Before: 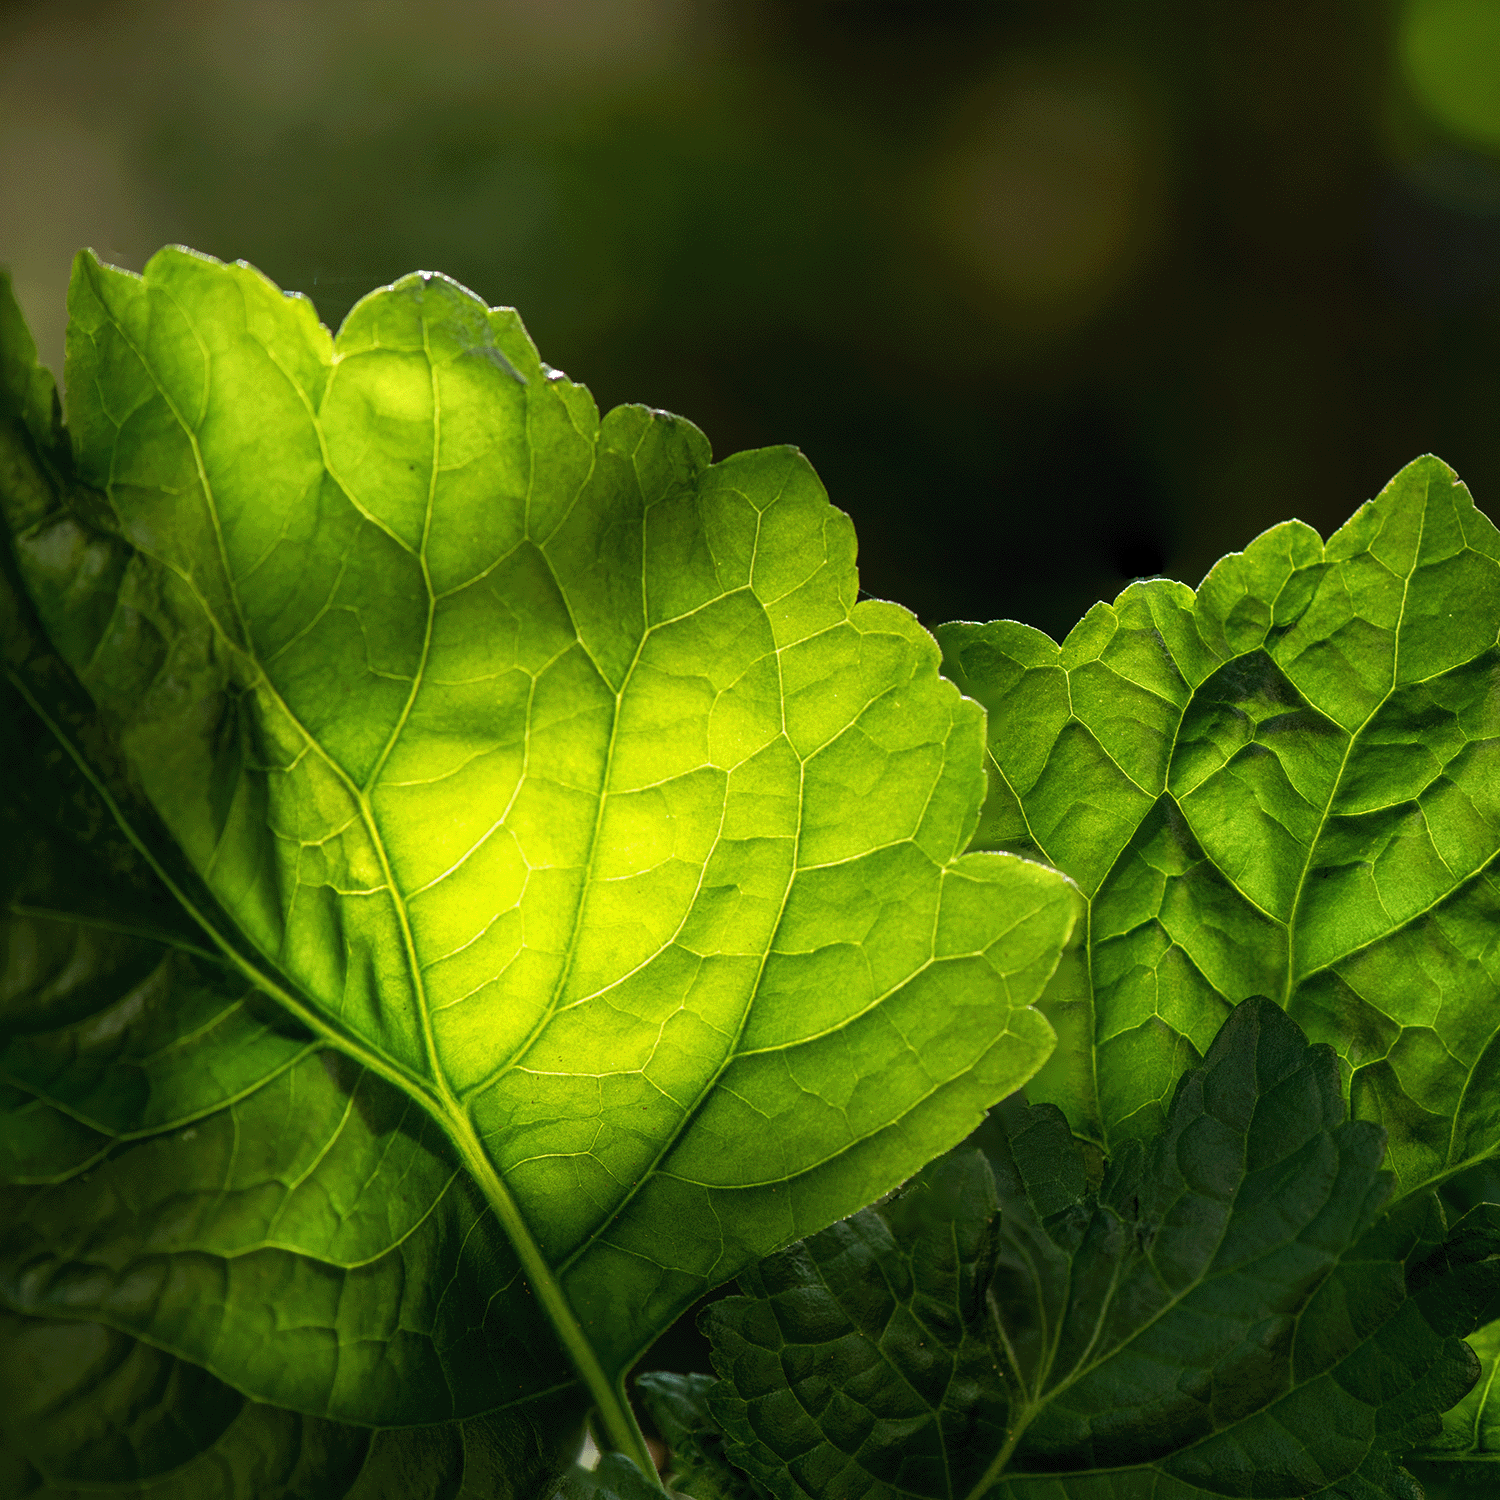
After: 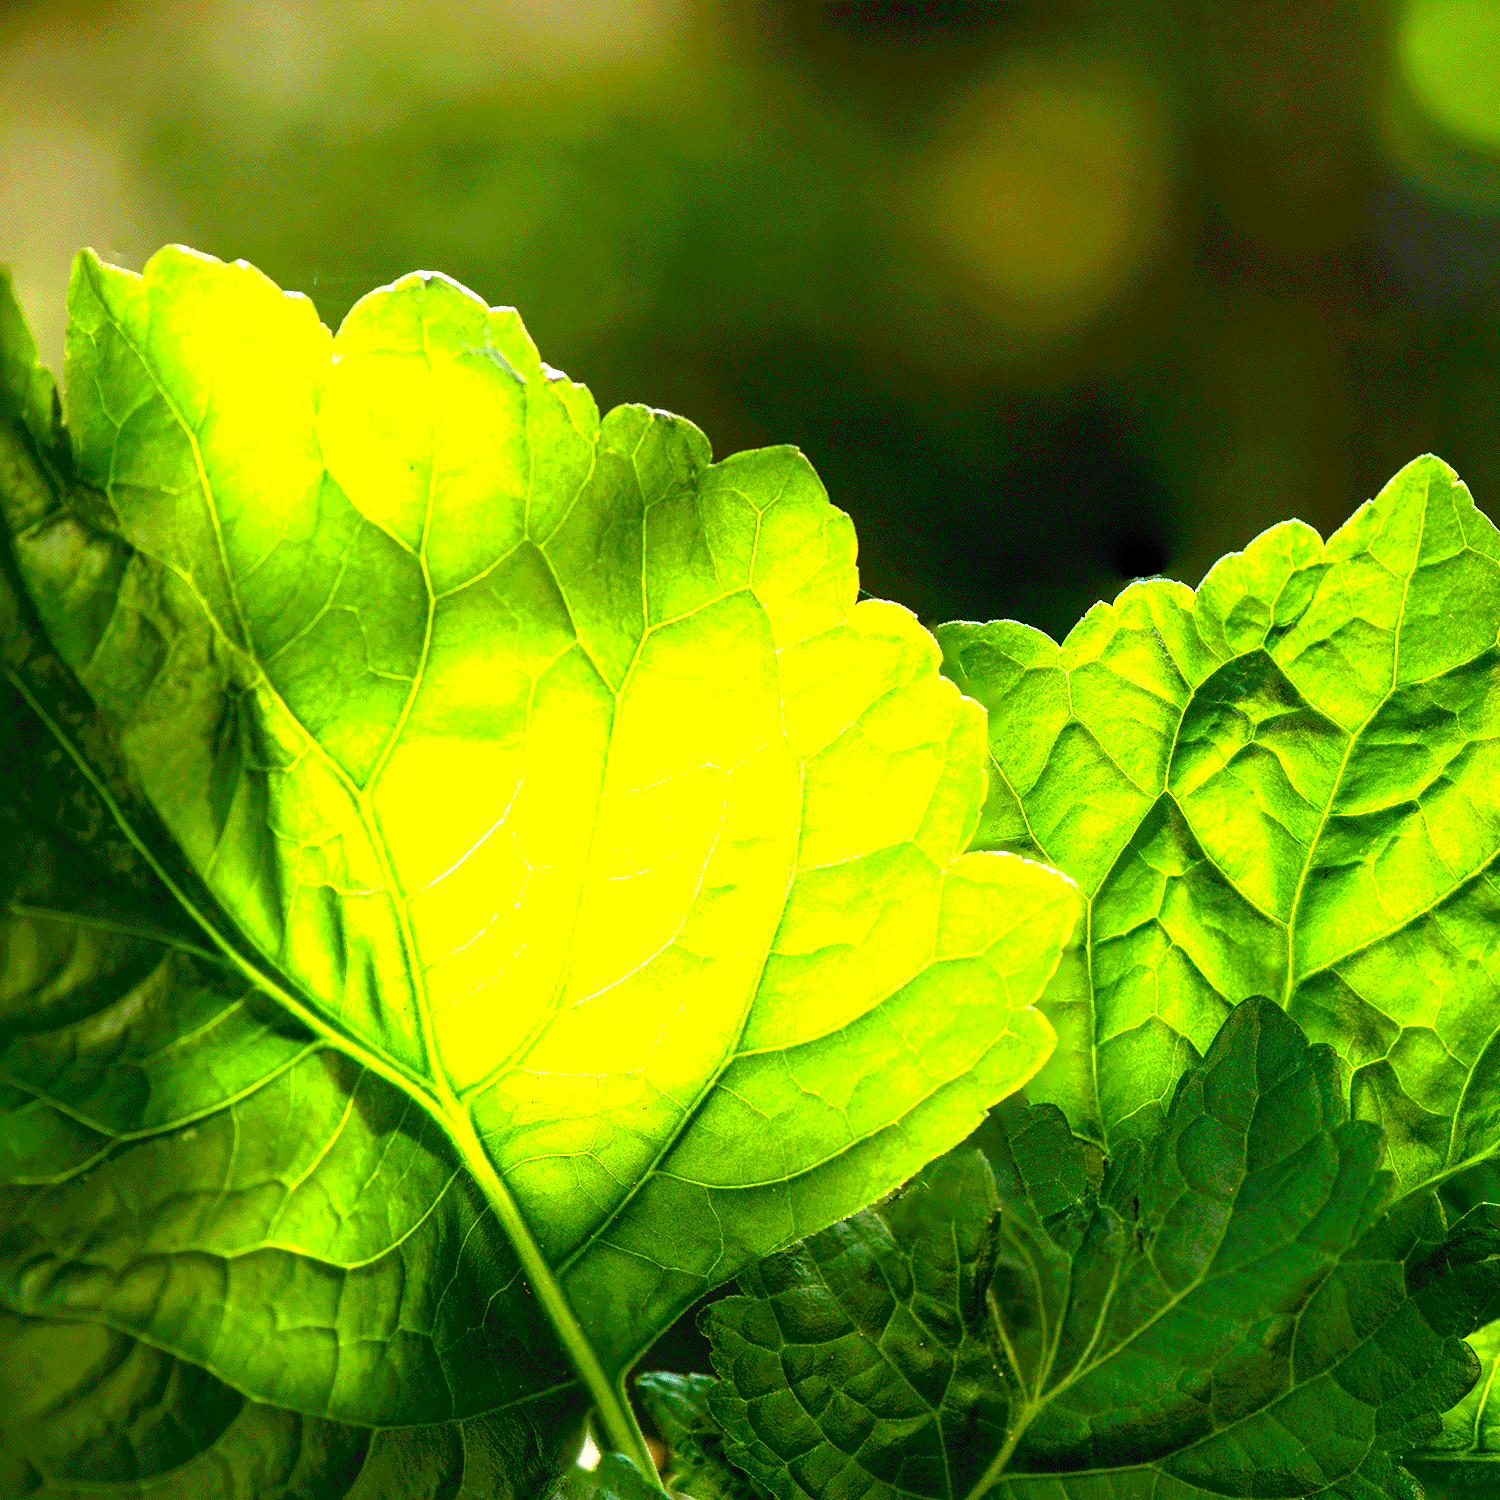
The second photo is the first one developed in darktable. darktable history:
exposure: black level correction 0.001, exposure 2 EV, compensate exposure bias true, compensate highlight preservation false
color balance rgb: shadows lift › chroma 0.924%, shadows lift › hue 114.78°, perceptual saturation grading › global saturation 20%, perceptual saturation grading › highlights -14.283%, perceptual saturation grading › shadows 49.851%, global vibrance 20%
